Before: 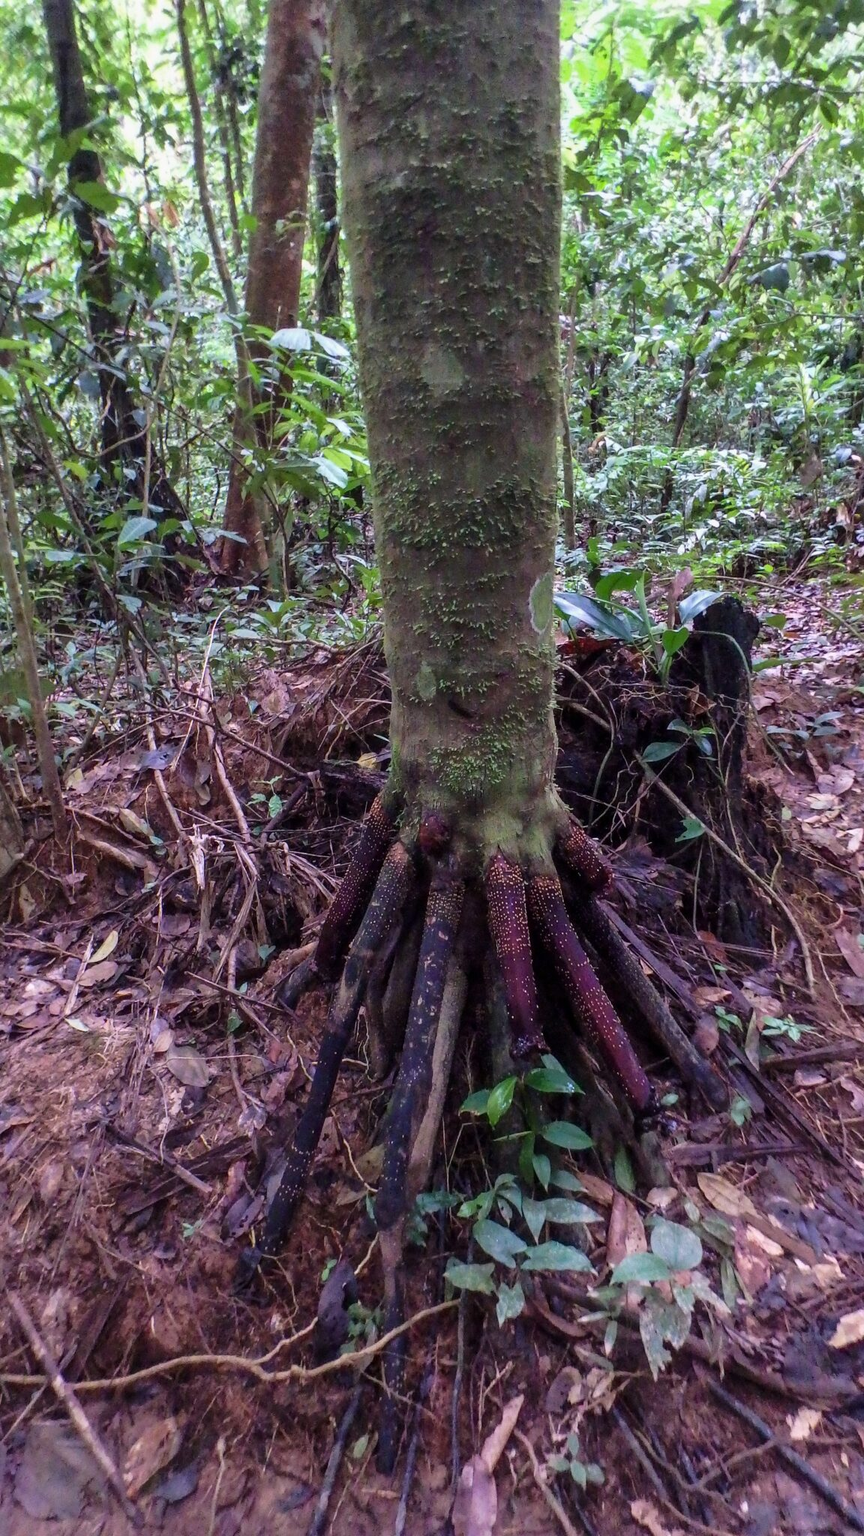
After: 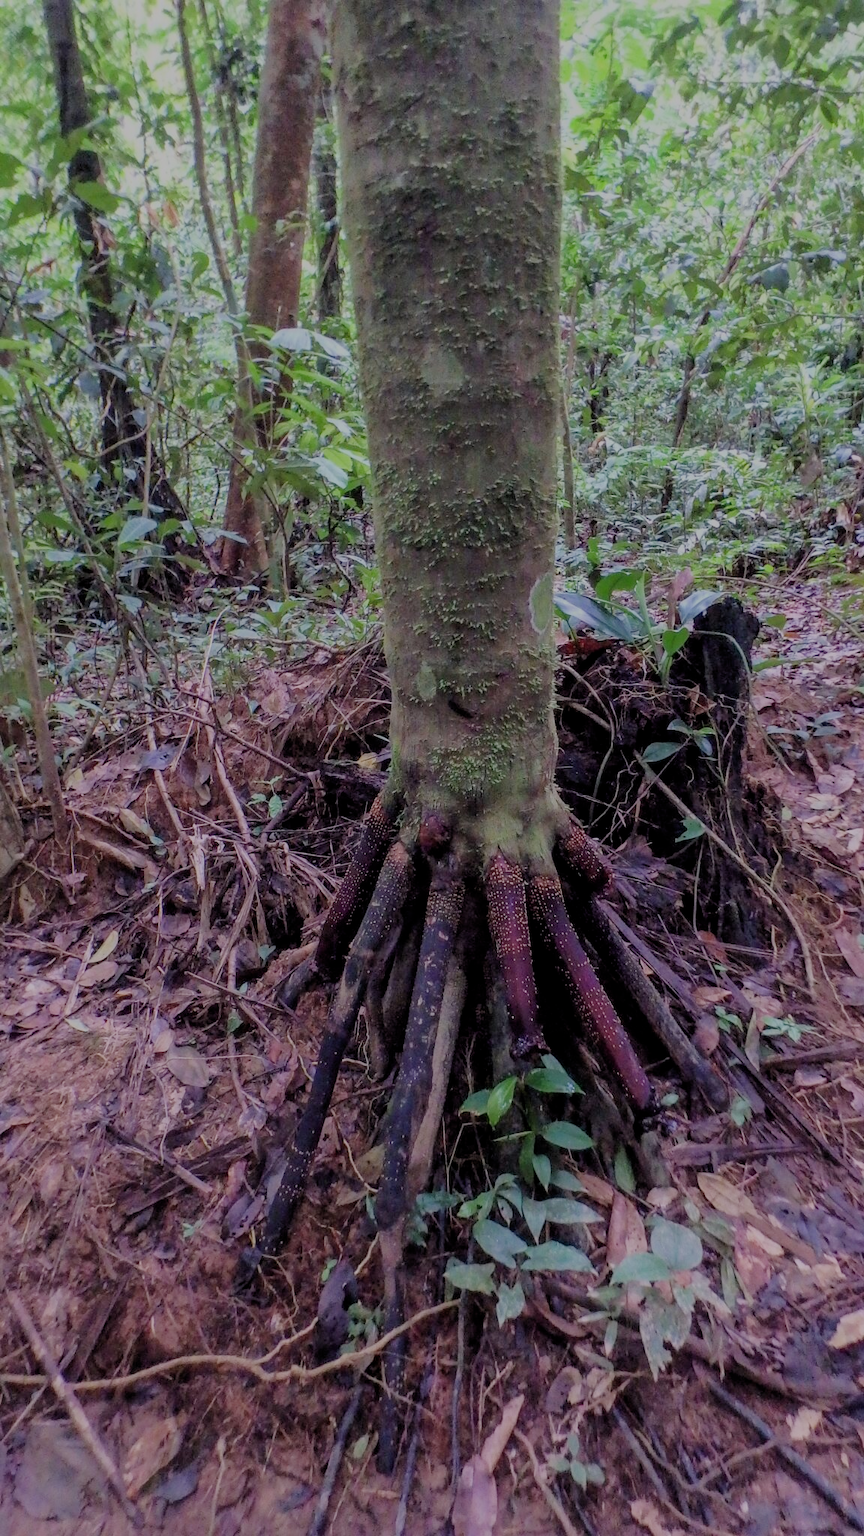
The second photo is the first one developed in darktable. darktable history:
filmic rgb: black relative exposure -7.05 EV, white relative exposure 6 EV, target black luminance 0%, hardness 2.77, latitude 61.47%, contrast 0.69, highlights saturation mix 10.9%, shadows ↔ highlights balance -0.066%, iterations of high-quality reconstruction 10
